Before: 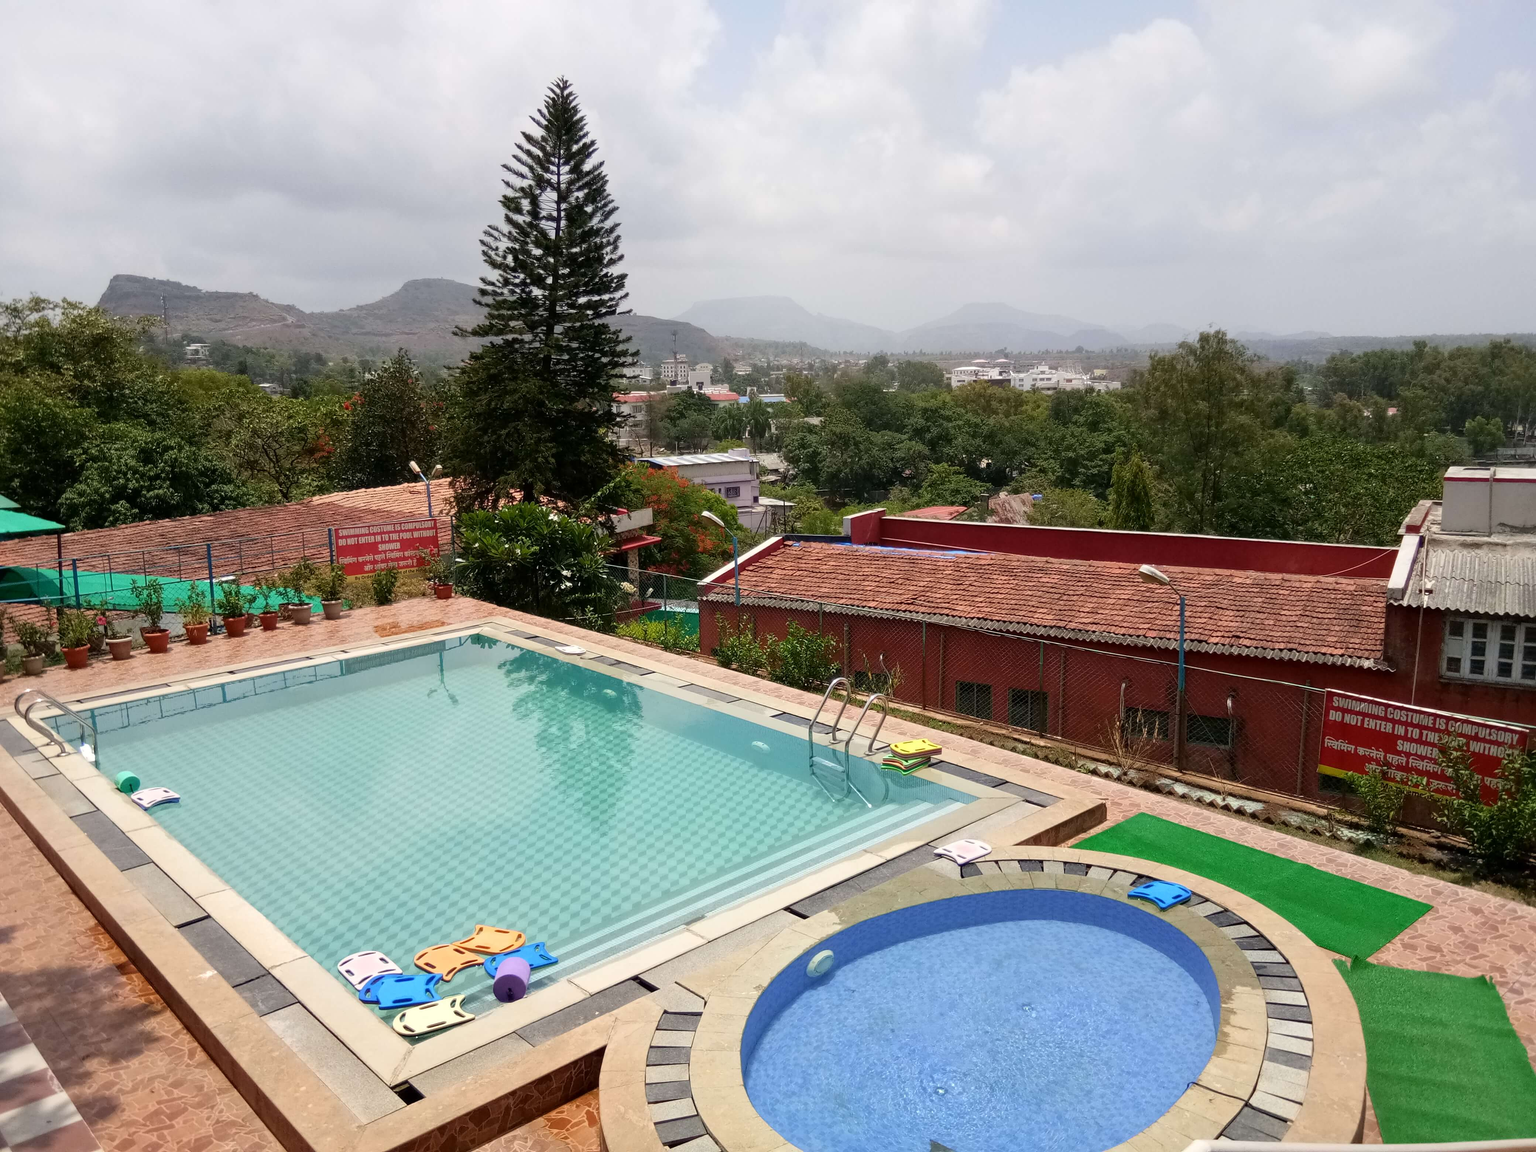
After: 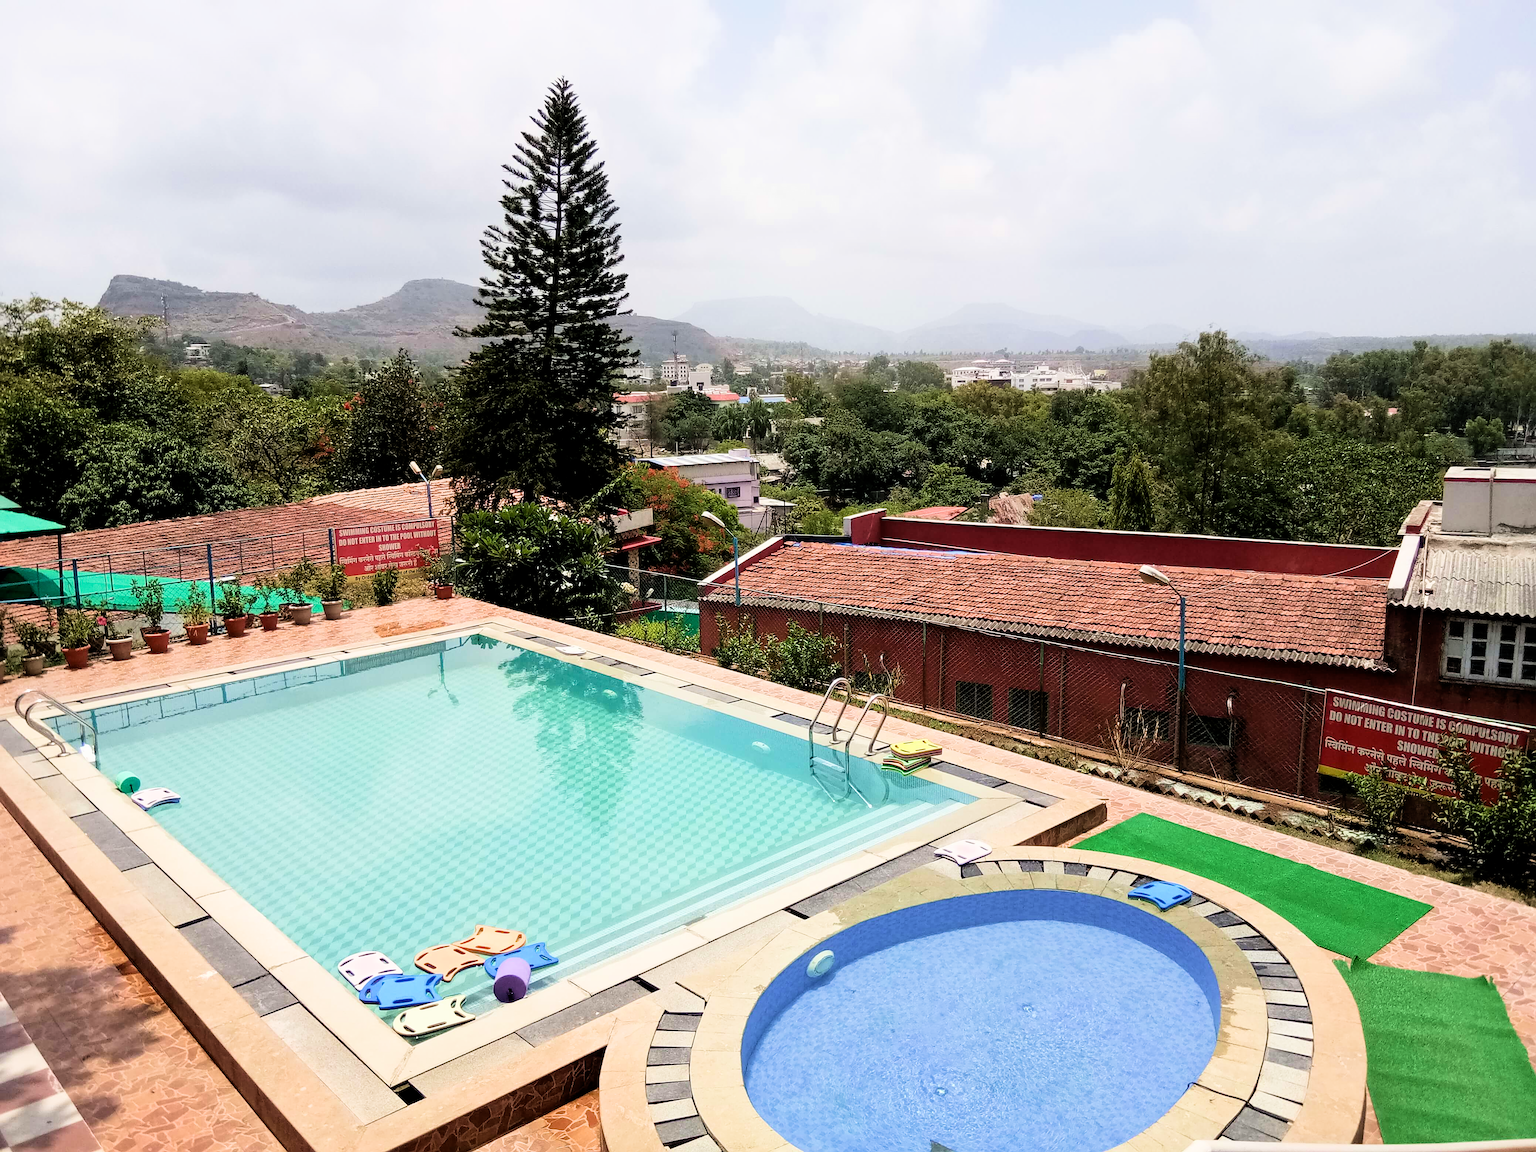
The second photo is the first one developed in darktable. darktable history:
exposure: black level correction 0, exposure 0.499 EV, compensate highlight preservation false
filmic rgb: middle gray luminance 10.21%, black relative exposure -8.62 EV, white relative exposure 3.28 EV, target black luminance 0%, hardness 5.21, latitude 44.6%, contrast 1.312, highlights saturation mix 4.87%, shadows ↔ highlights balance 24.92%, contrast in shadows safe
tone equalizer: edges refinement/feathering 500, mask exposure compensation -1.57 EV, preserve details no
sharpen: on, module defaults
velvia: on, module defaults
